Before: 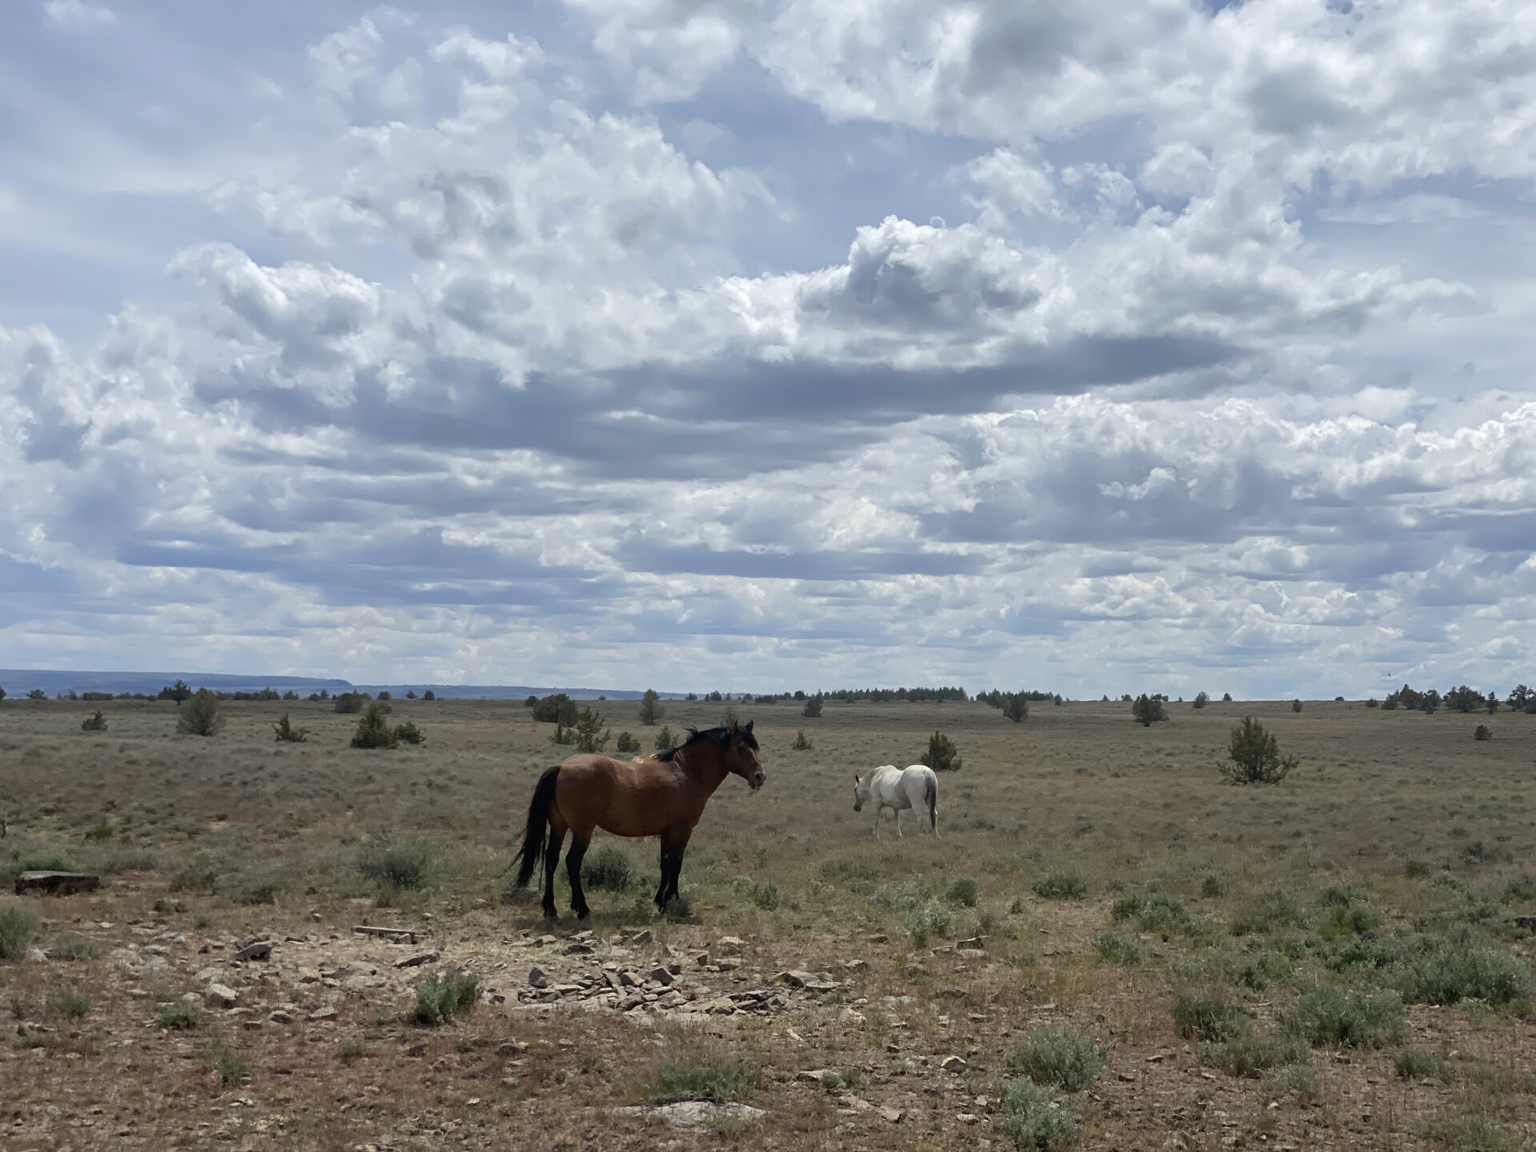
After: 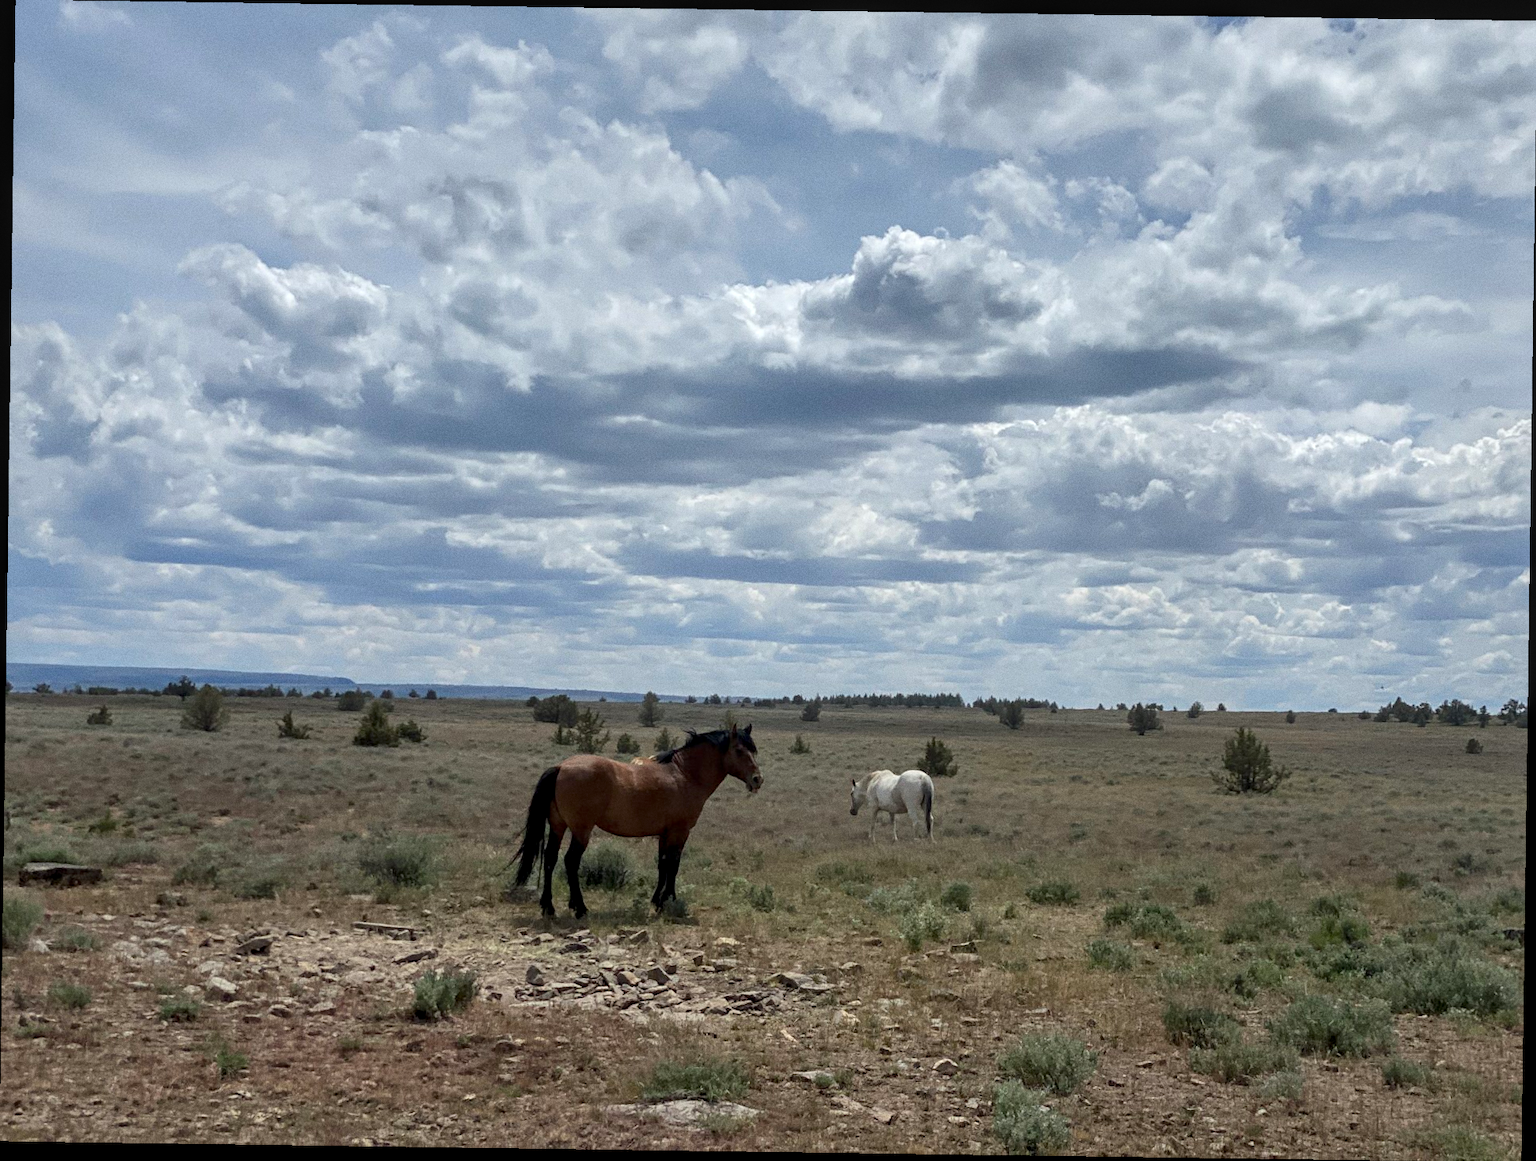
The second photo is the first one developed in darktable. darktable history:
color correction: highlights a* -0.182, highlights b* -0.124
rotate and perspective: rotation 0.8°, automatic cropping off
grain: coarseness 0.09 ISO
local contrast: on, module defaults
